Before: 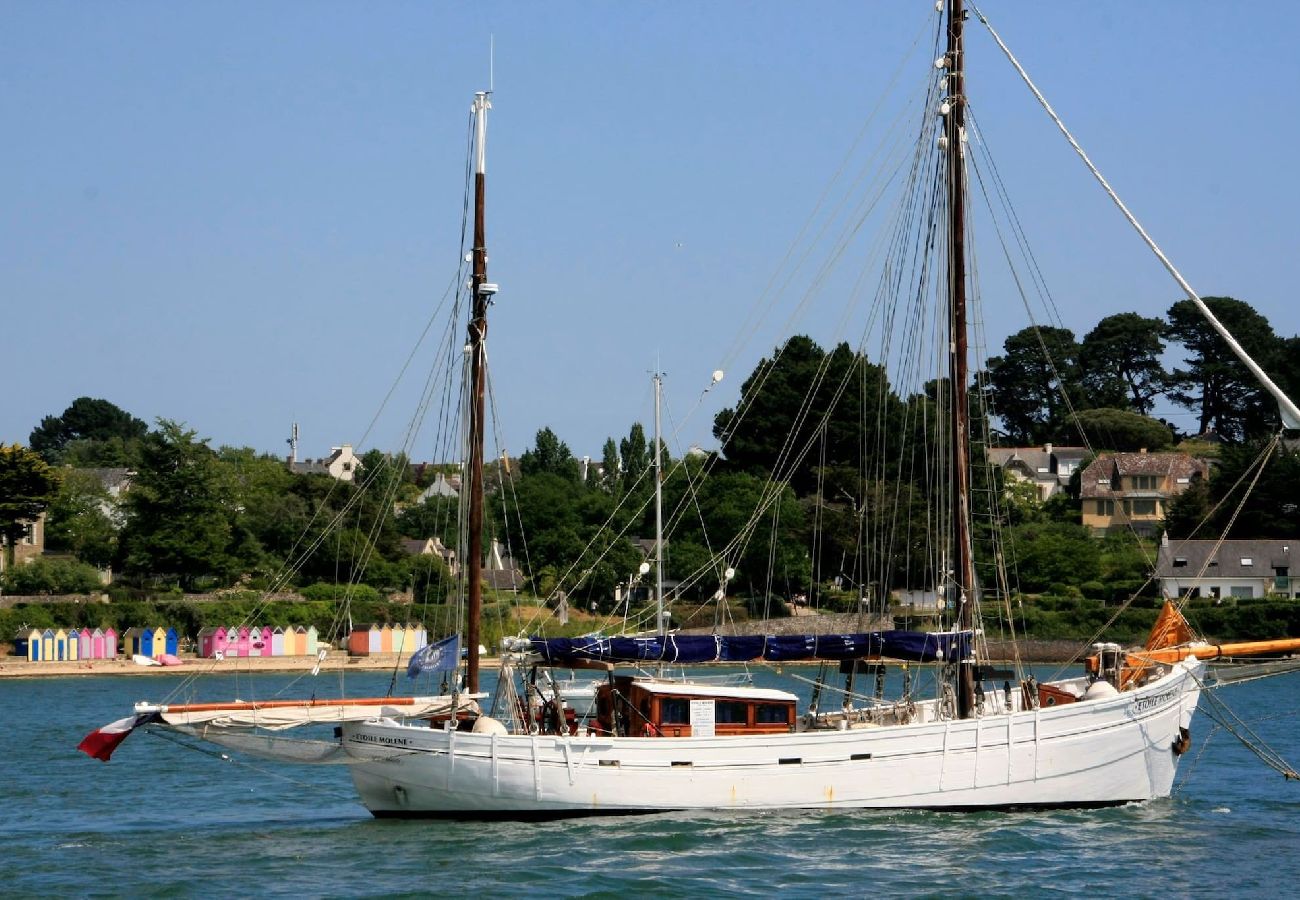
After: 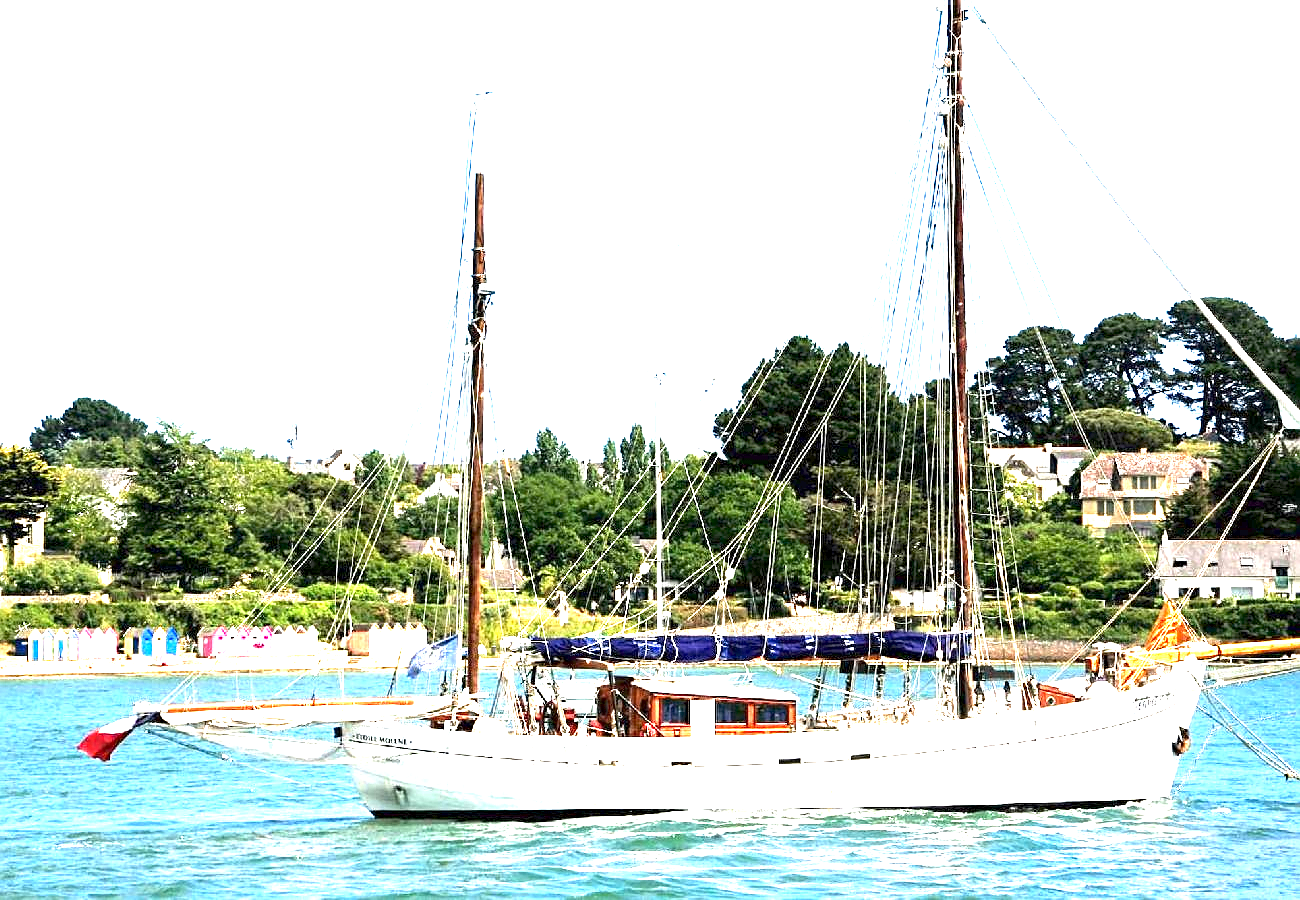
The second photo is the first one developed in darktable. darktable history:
exposure: exposure 3 EV, compensate highlight preservation false
sharpen: amount 0.575
